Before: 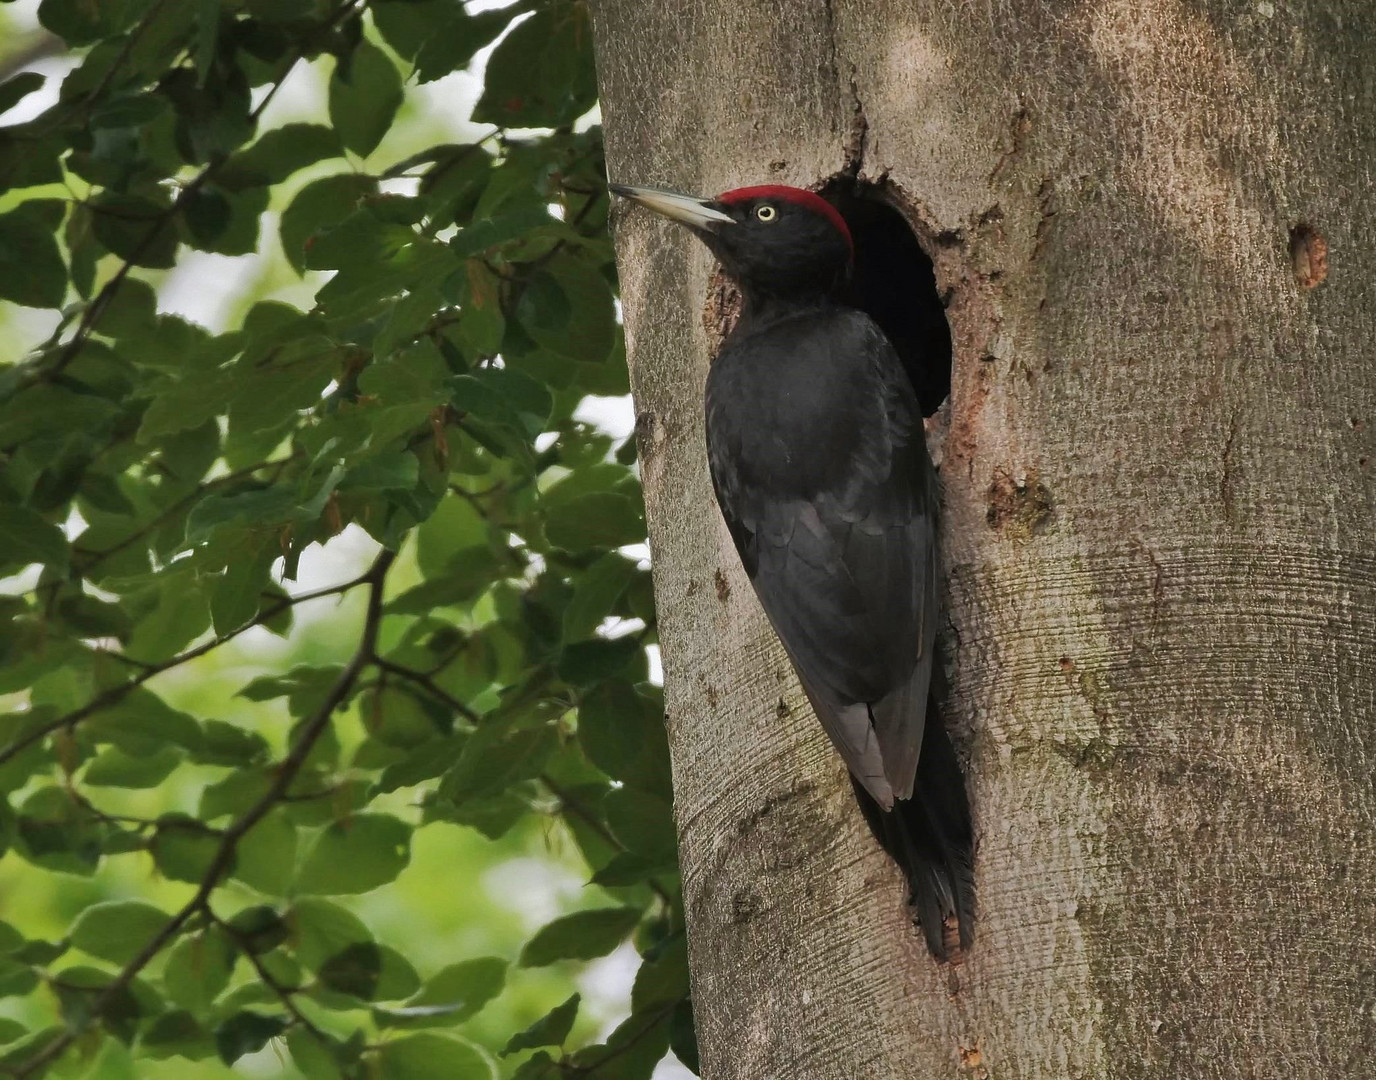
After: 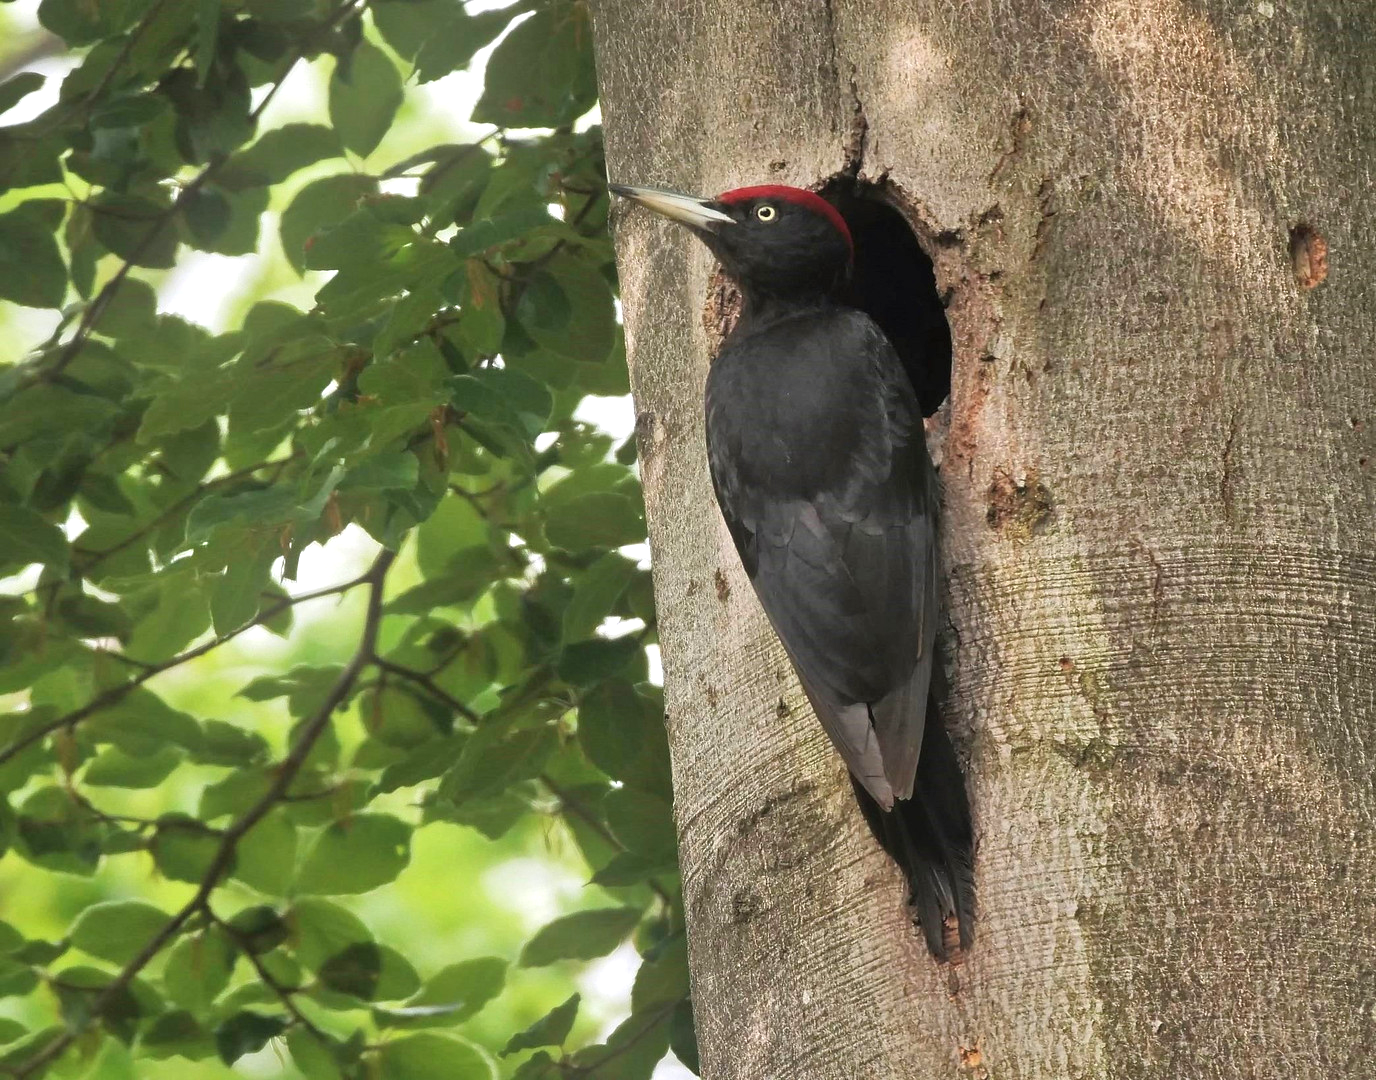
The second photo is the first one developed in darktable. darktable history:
exposure: exposure 0.669 EV, compensate highlight preservation false
bloom: size 16%, threshold 98%, strength 20%
